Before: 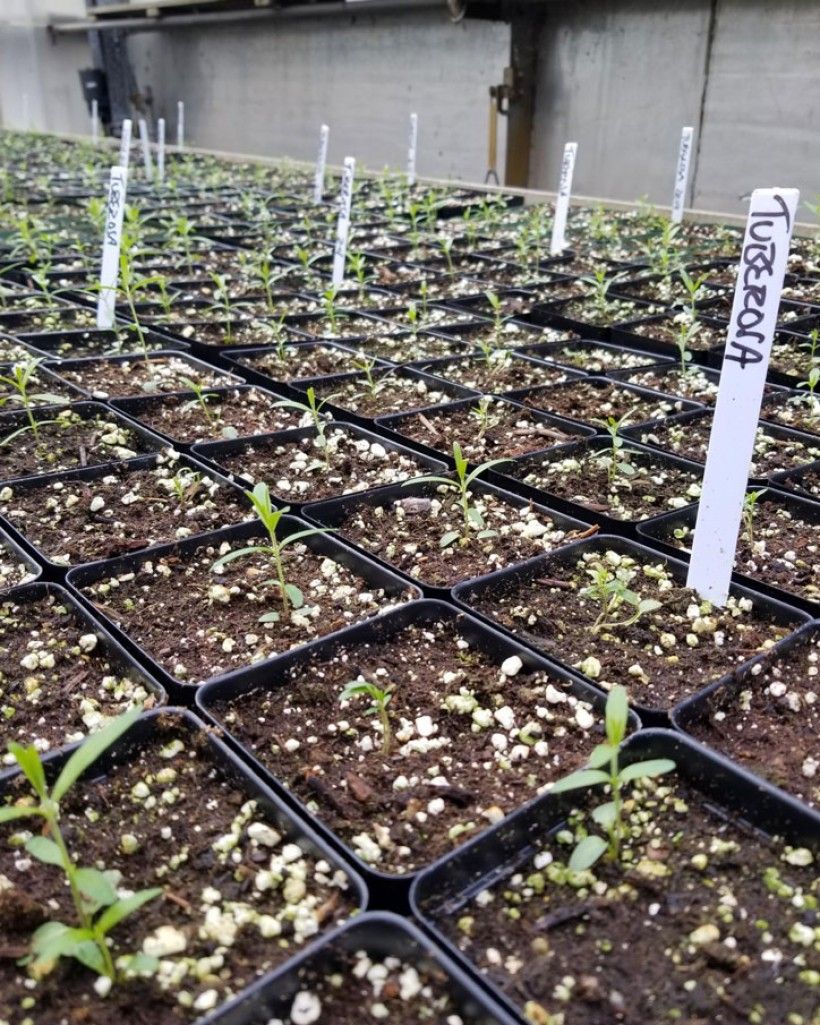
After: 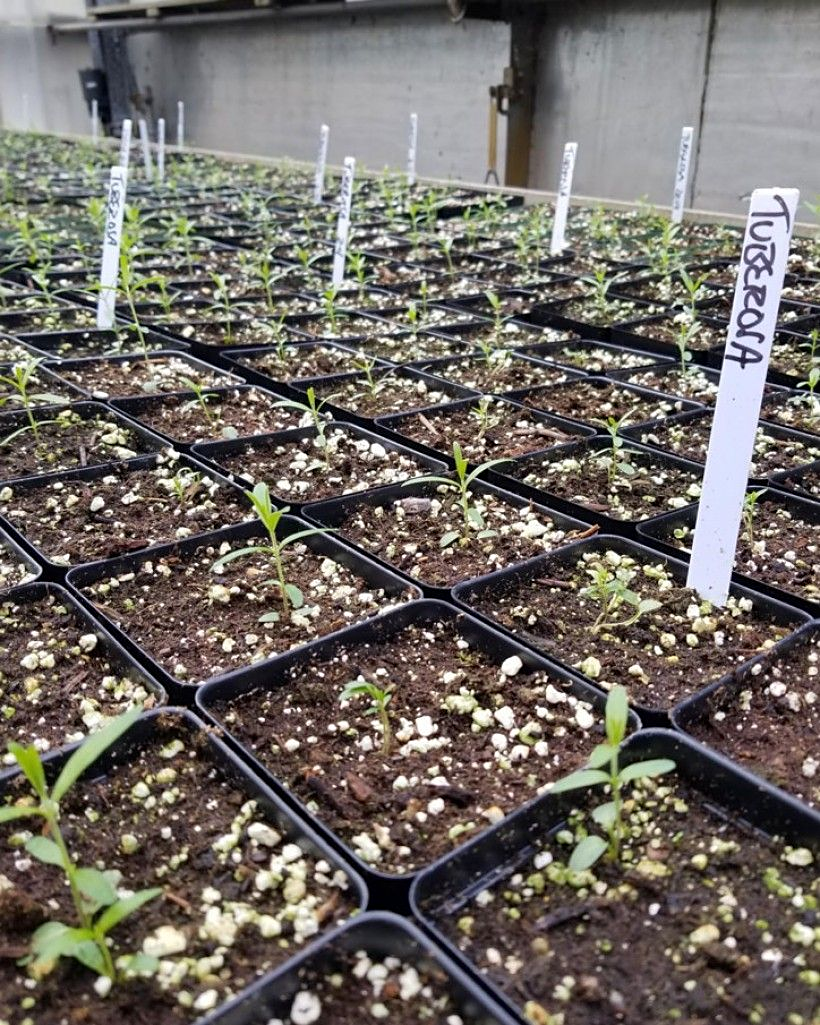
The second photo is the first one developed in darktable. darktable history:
sharpen: amount 0.2
white balance: emerald 1
